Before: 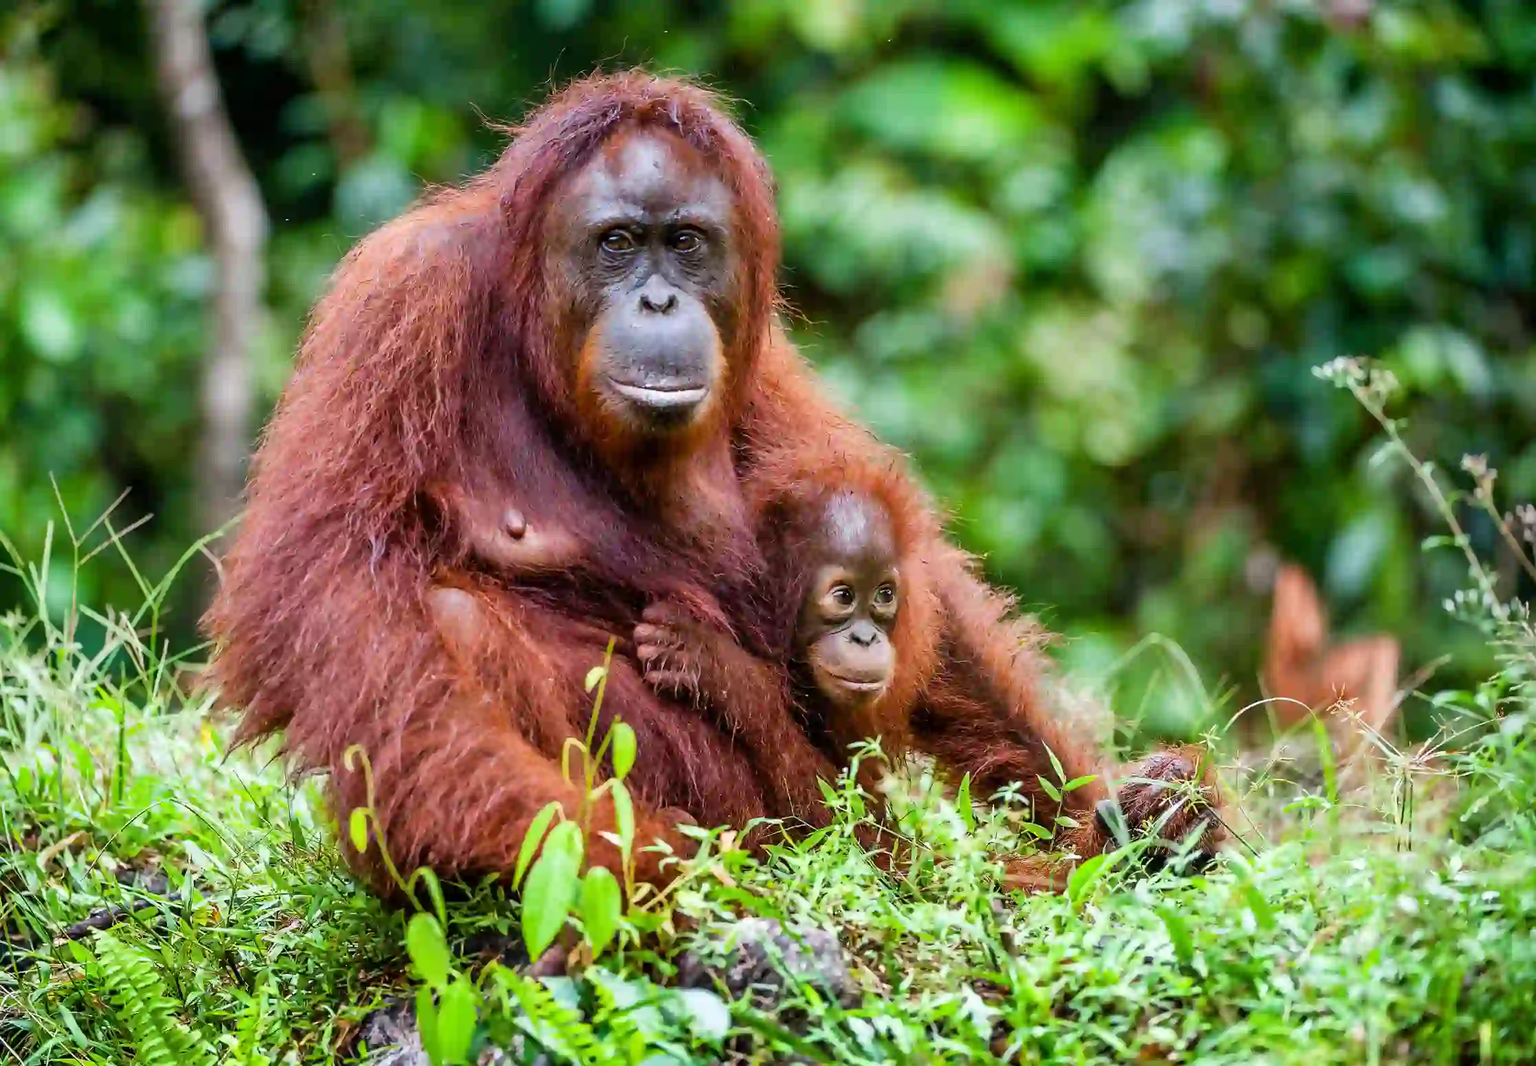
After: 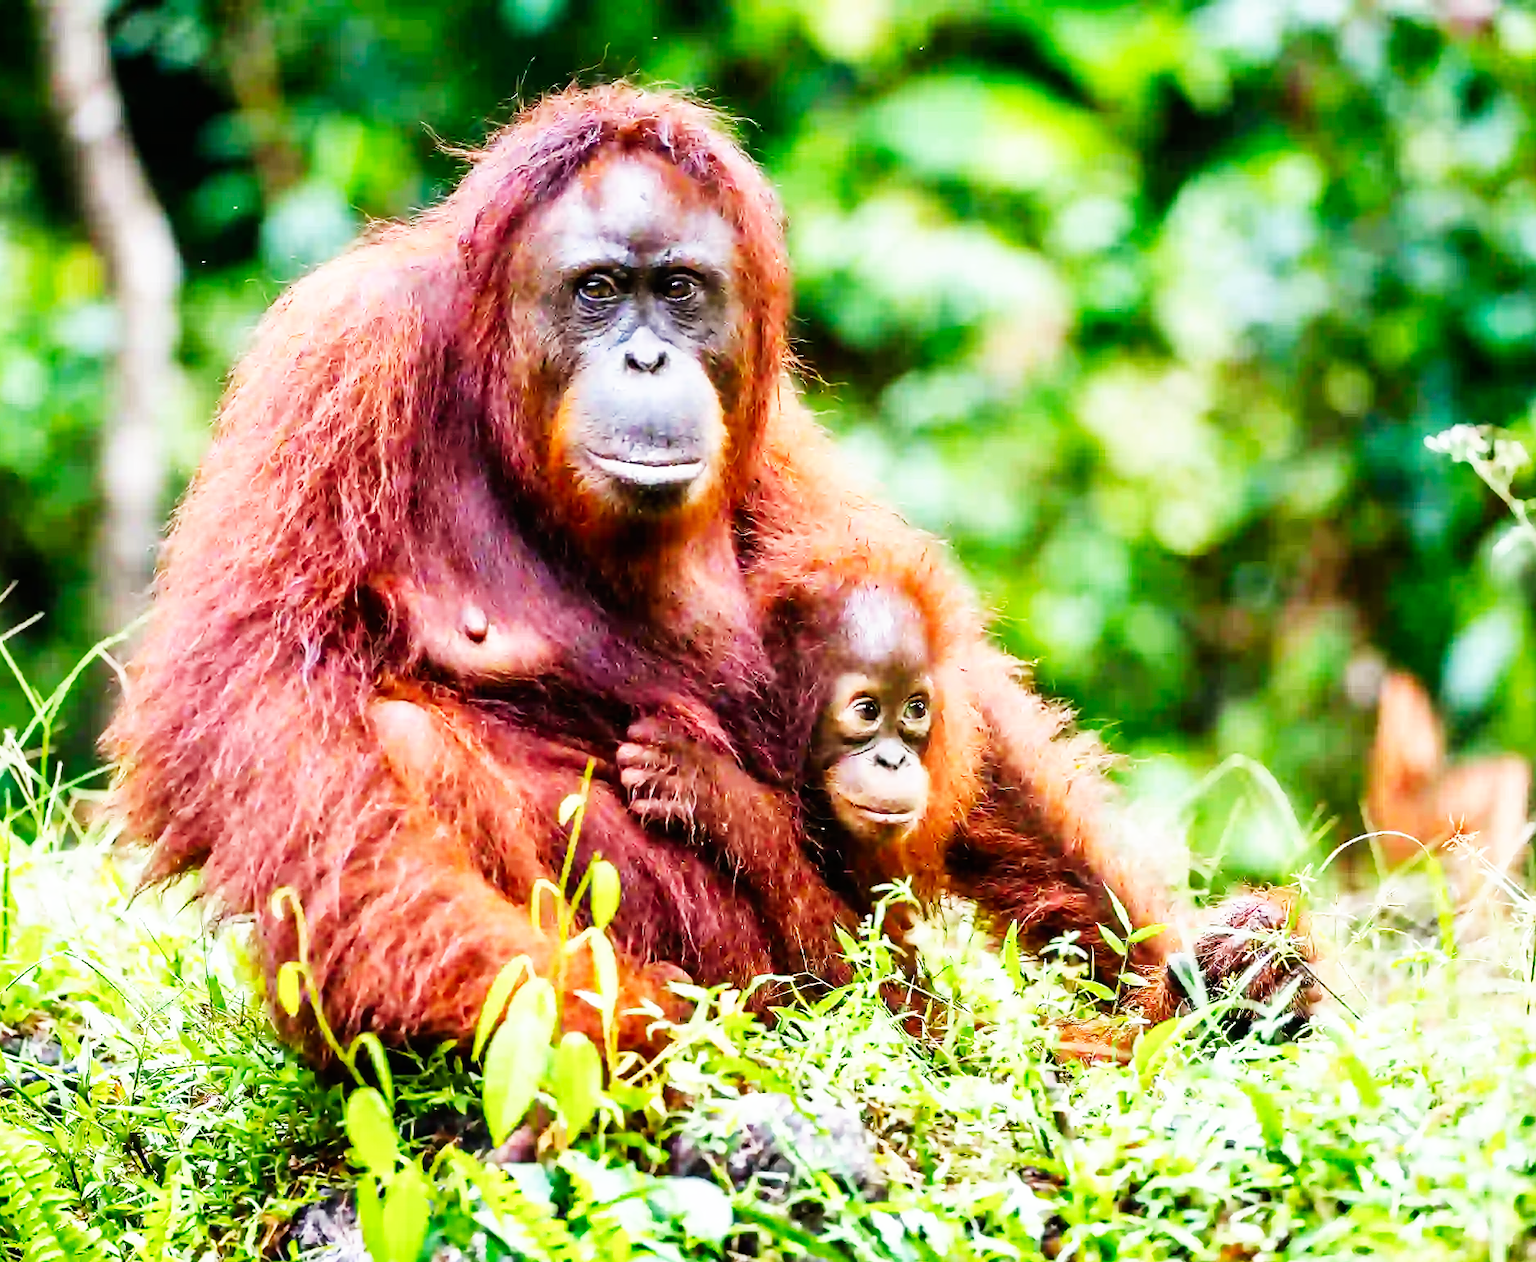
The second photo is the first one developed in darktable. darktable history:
crop: left 7.598%, right 7.873%
base curve: curves: ch0 [(0, 0) (0.007, 0.004) (0.027, 0.03) (0.046, 0.07) (0.207, 0.54) (0.442, 0.872) (0.673, 0.972) (1, 1)], preserve colors none
